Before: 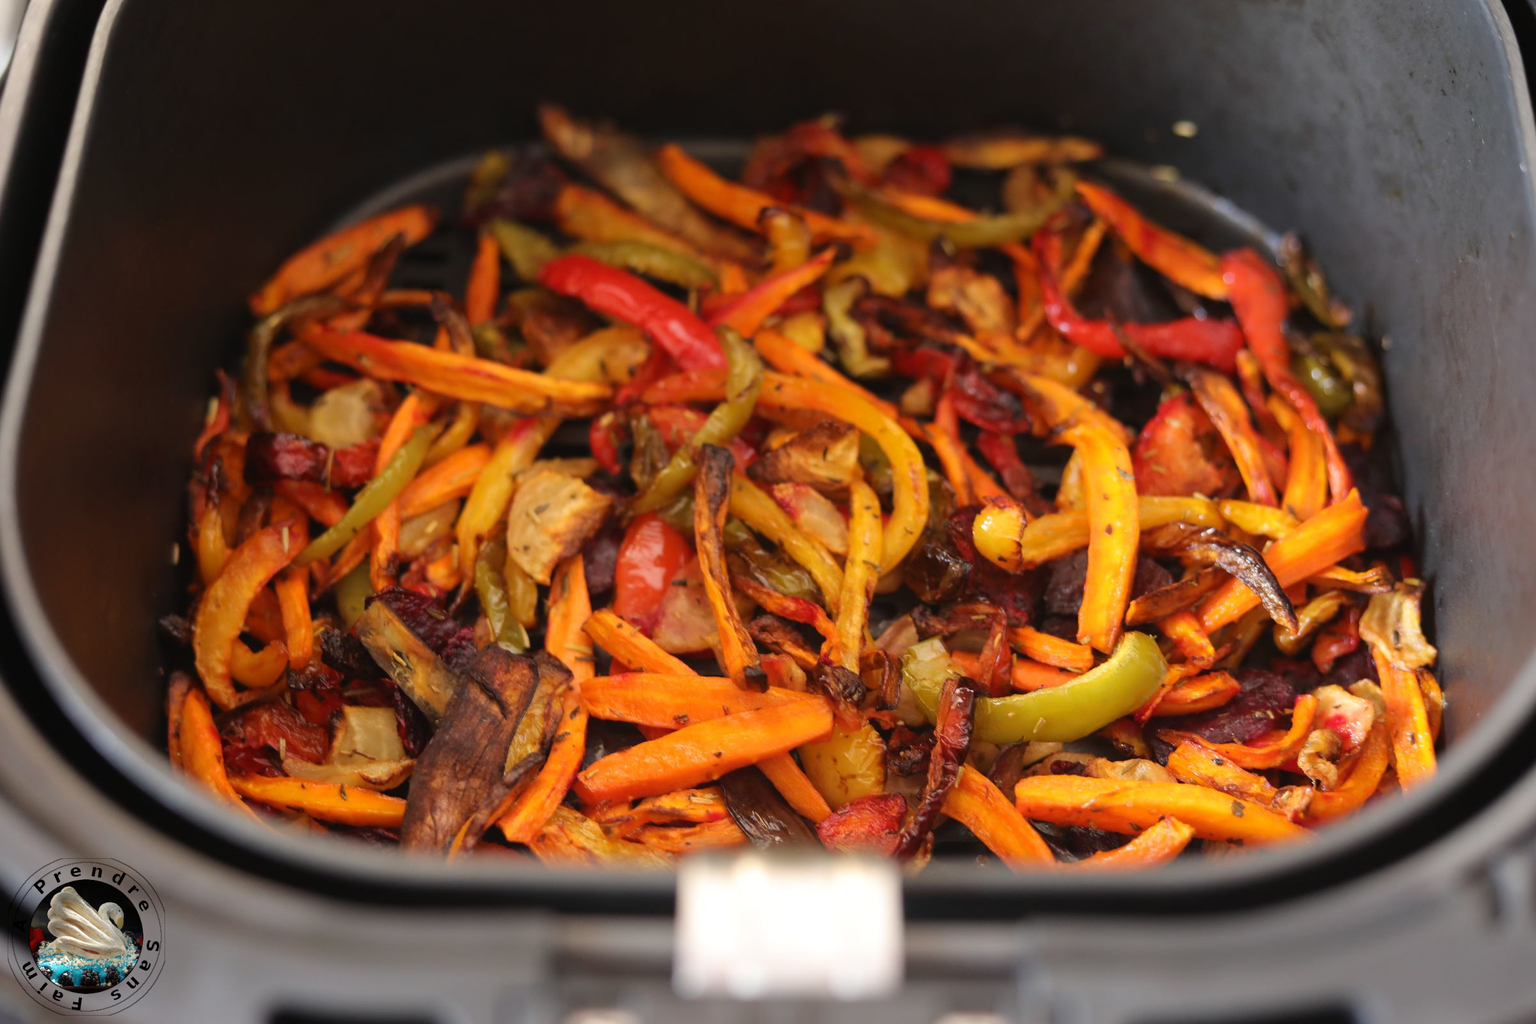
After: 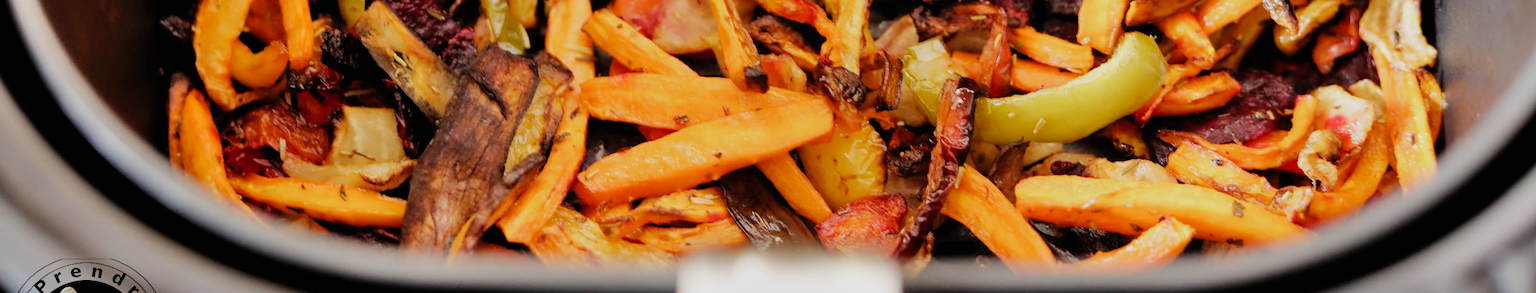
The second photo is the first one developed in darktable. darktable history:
crop and rotate: top 58.591%, bottom 12.725%
shadows and highlights: shadows 52.66, soften with gaussian
filmic rgb: black relative exposure -7.09 EV, white relative exposure 5.37 EV, hardness 3.02, add noise in highlights 0.001, preserve chrominance no, color science v3 (2019), use custom middle-gray values true, contrast in highlights soft
tone equalizer: -8 EV -0.726 EV, -7 EV -0.71 EV, -6 EV -0.586 EV, -5 EV -0.366 EV, -3 EV 0.37 EV, -2 EV 0.6 EV, -1 EV 0.699 EV, +0 EV 0.724 EV
